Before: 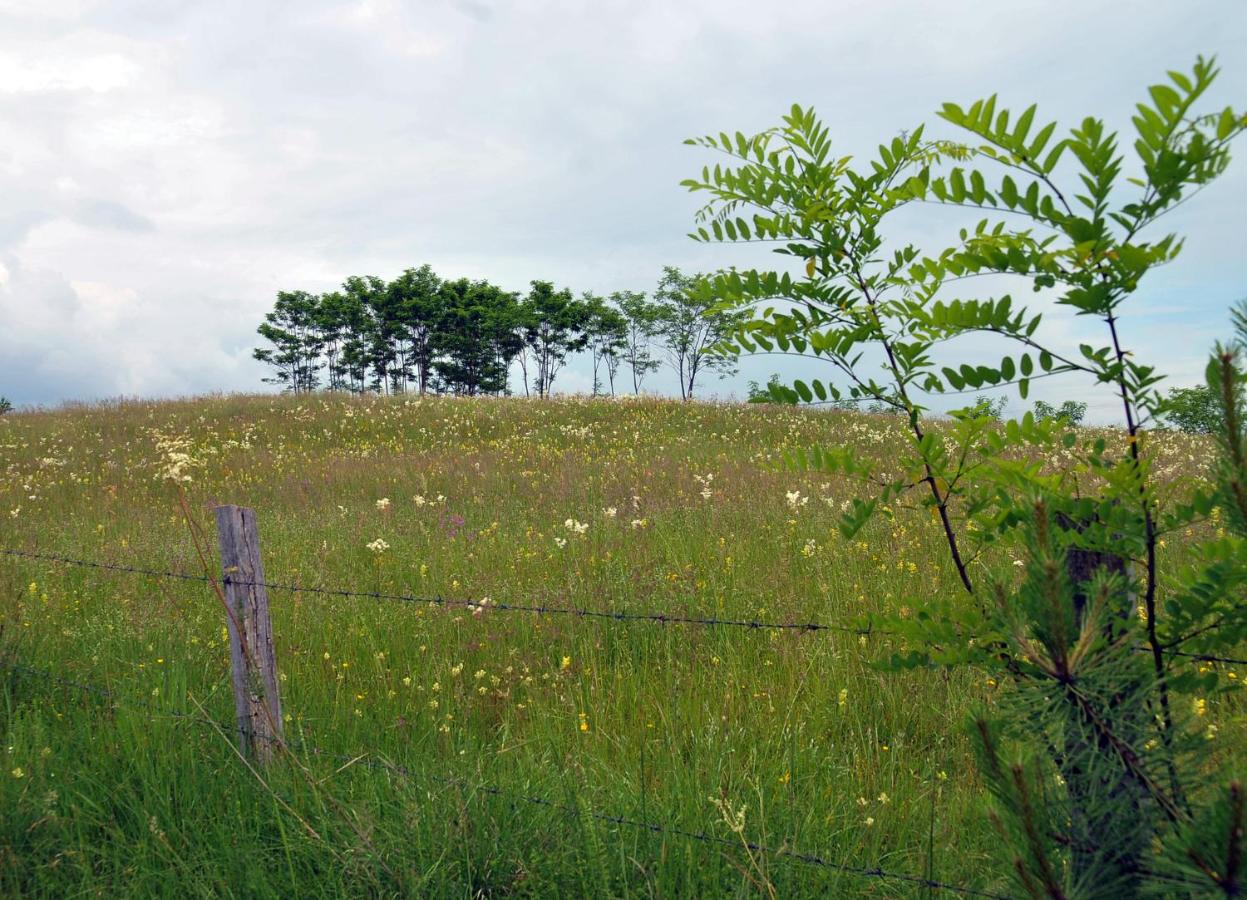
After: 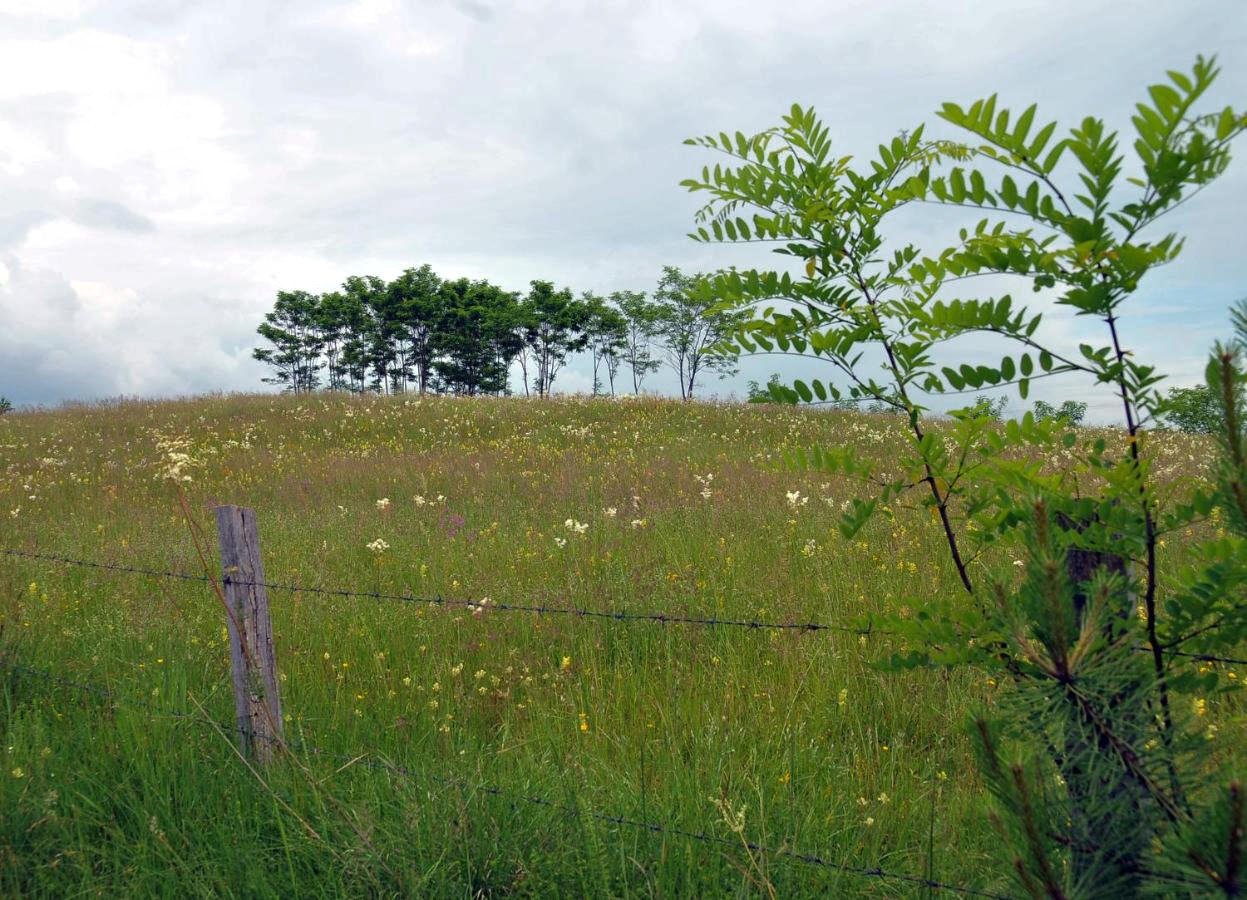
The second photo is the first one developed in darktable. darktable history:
tone equalizer: -8 EV 0 EV, -7 EV 0.003 EV, -6 EV -0.003 EV, -5 EV -0.01 EV, -4 EV -0.067 EV, -3 EV -0.2 EV, -2 EV -0.294 EV, -1 EV 0.095 EV, +0 EV 0.279 EV, edges refinement/feathering 500, mask exposure compensation -1.57 EV, preserve details no
